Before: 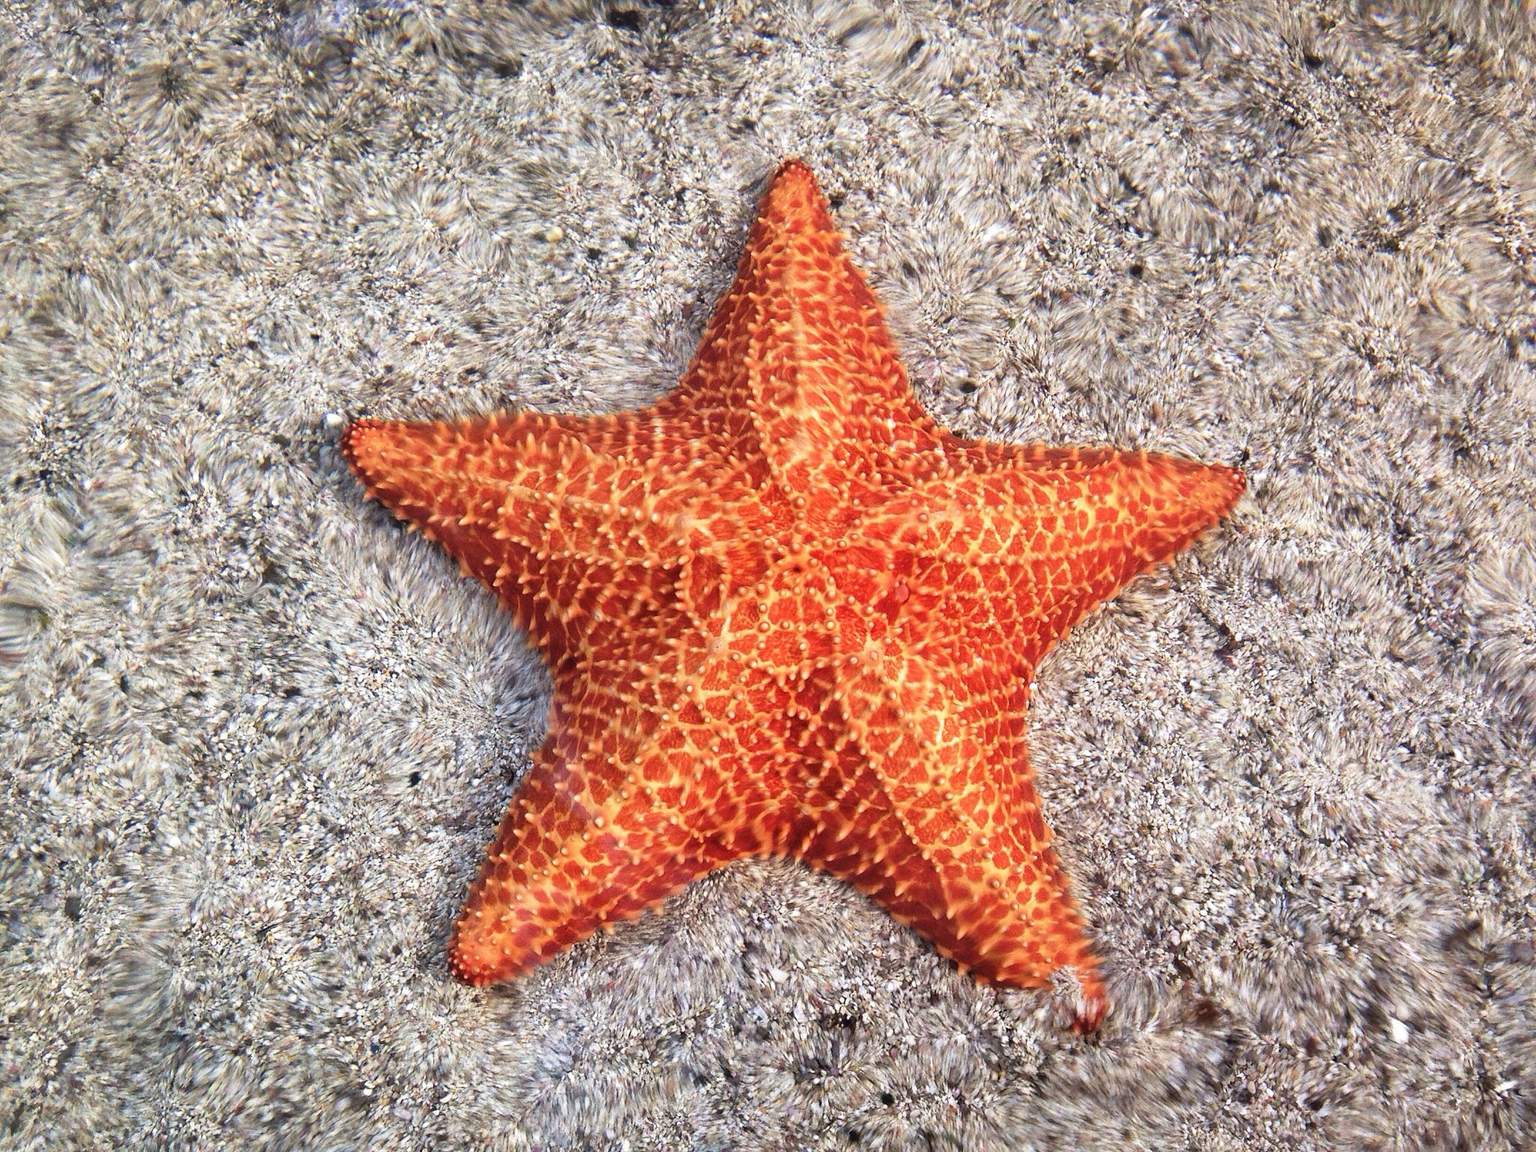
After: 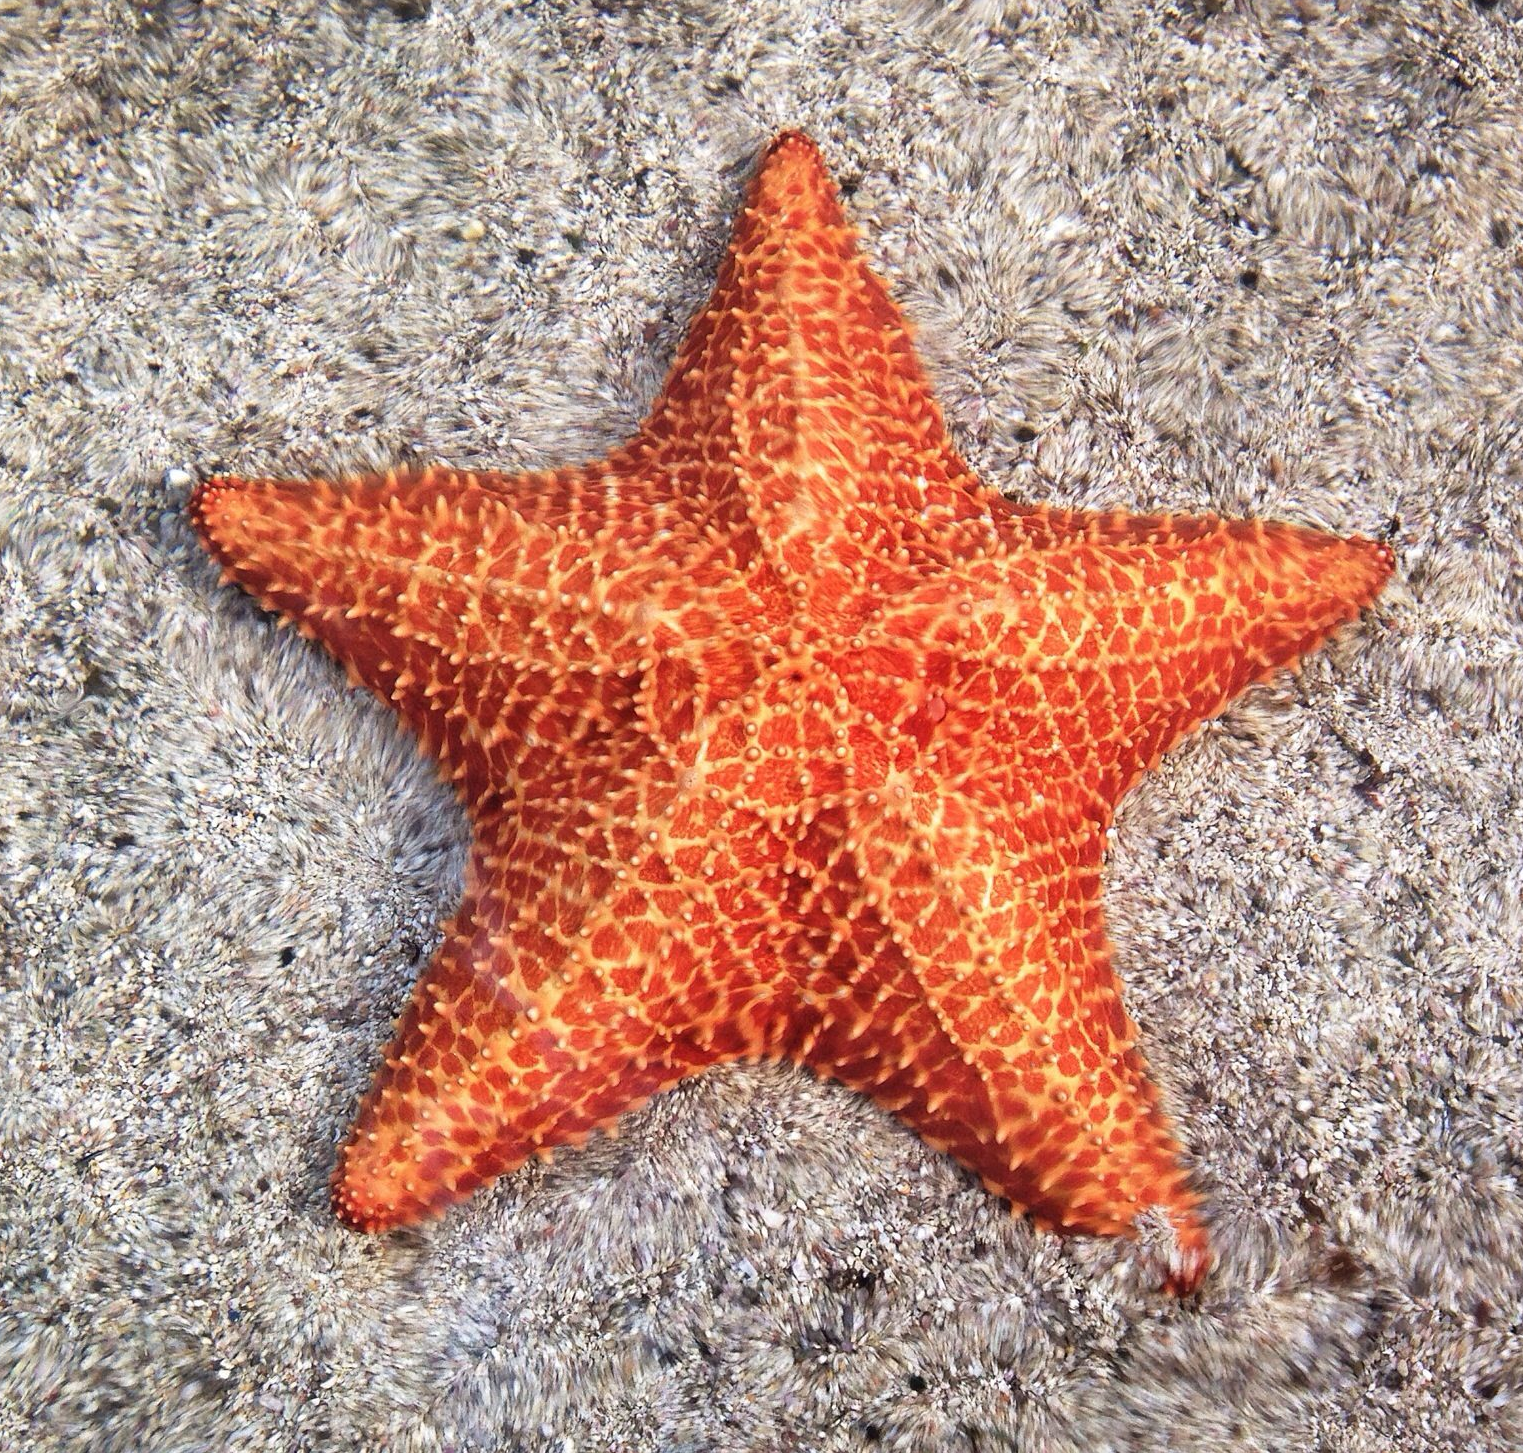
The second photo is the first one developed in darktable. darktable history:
crop and rotate: left 13.021%, top 5.4%, right 12.611%
